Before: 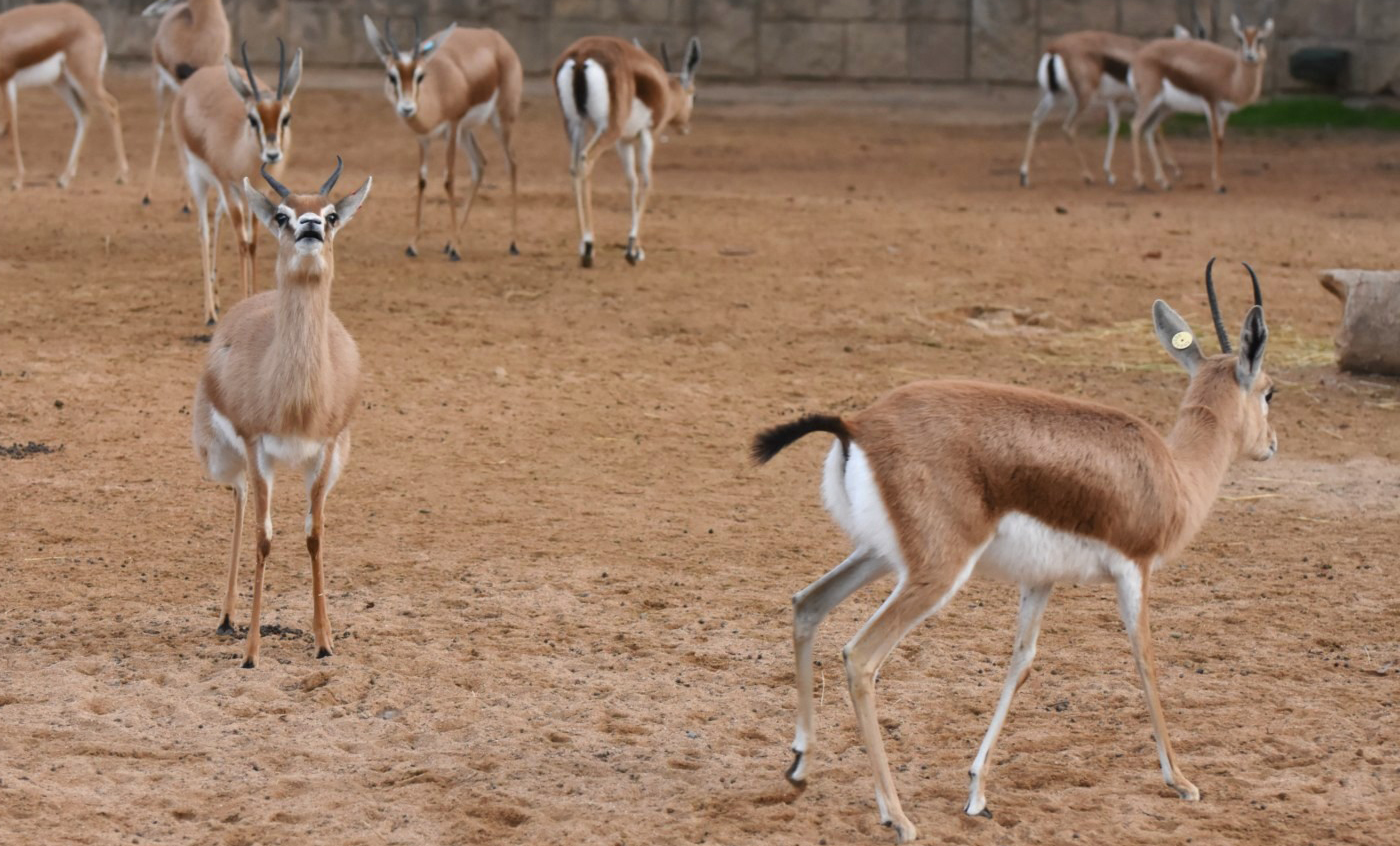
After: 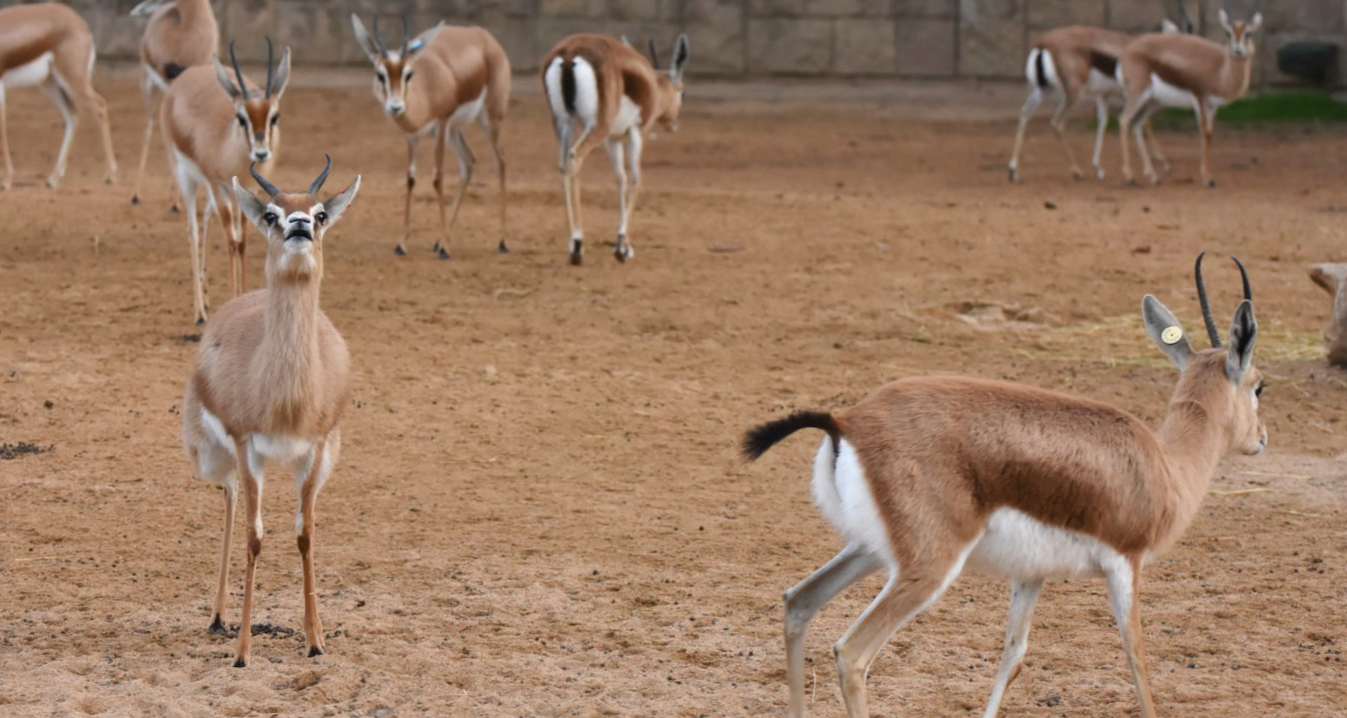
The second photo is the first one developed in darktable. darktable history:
crop and rotate: angle 0.28°, left 0.339%, right 2.658%, bottom 14.331%
